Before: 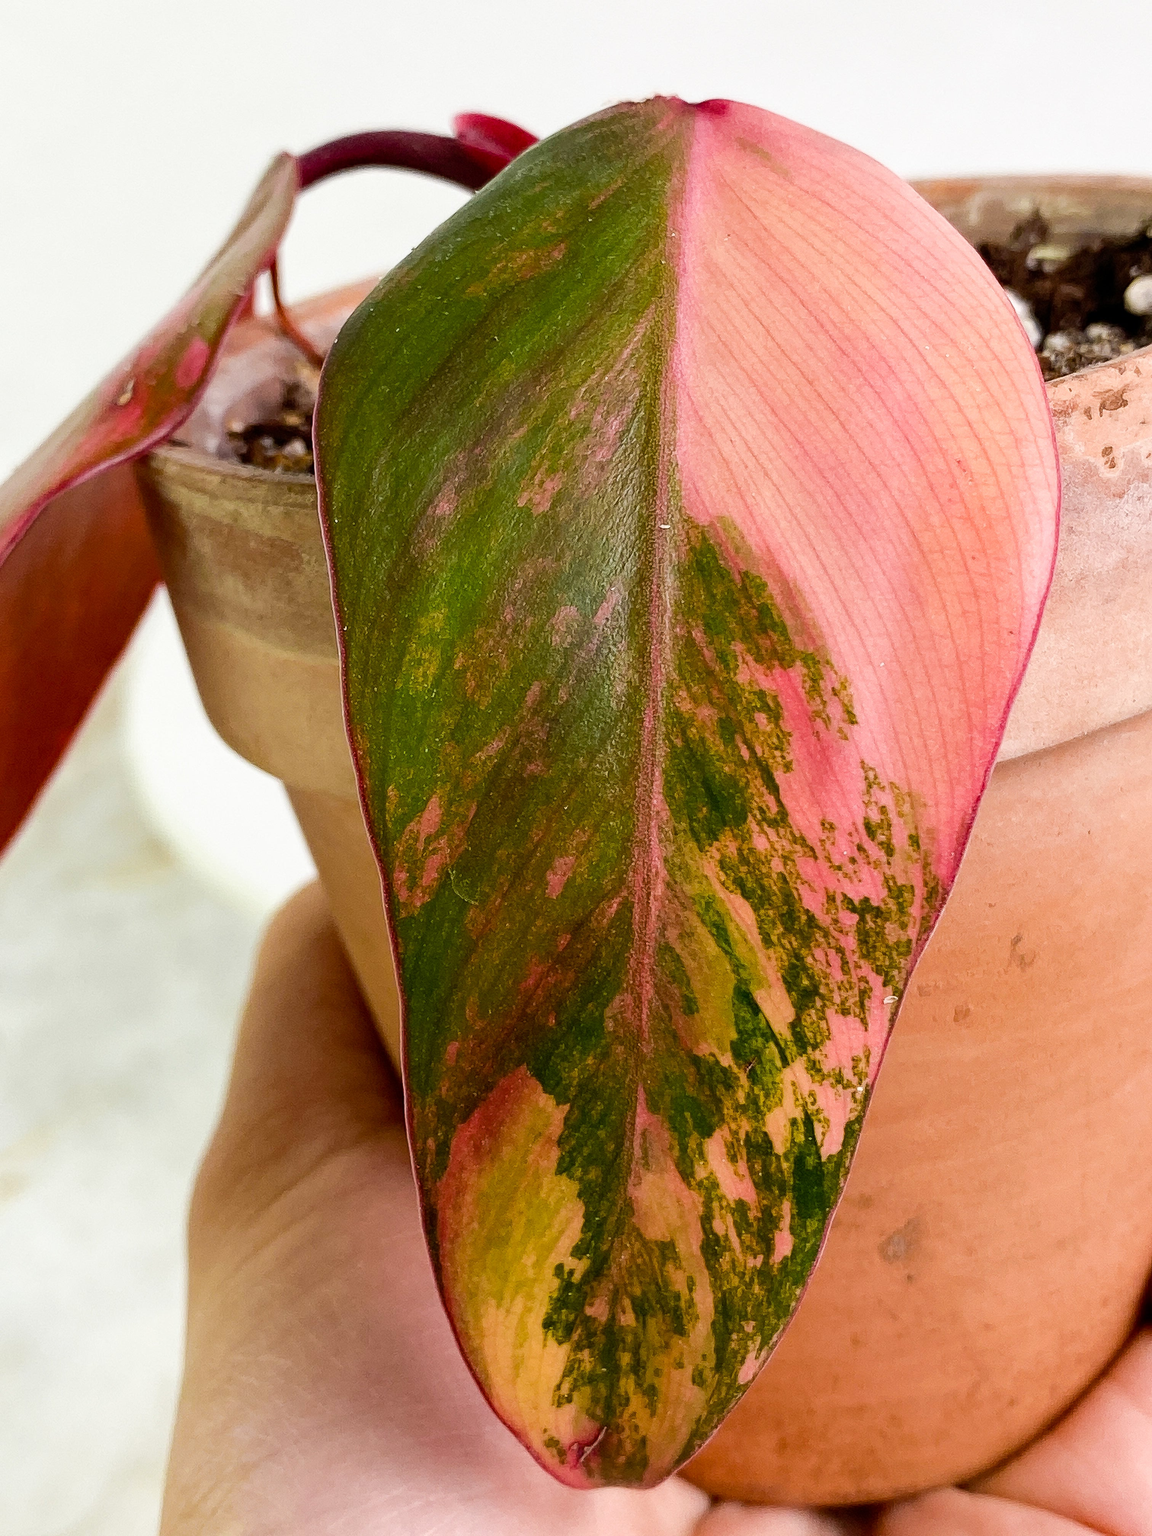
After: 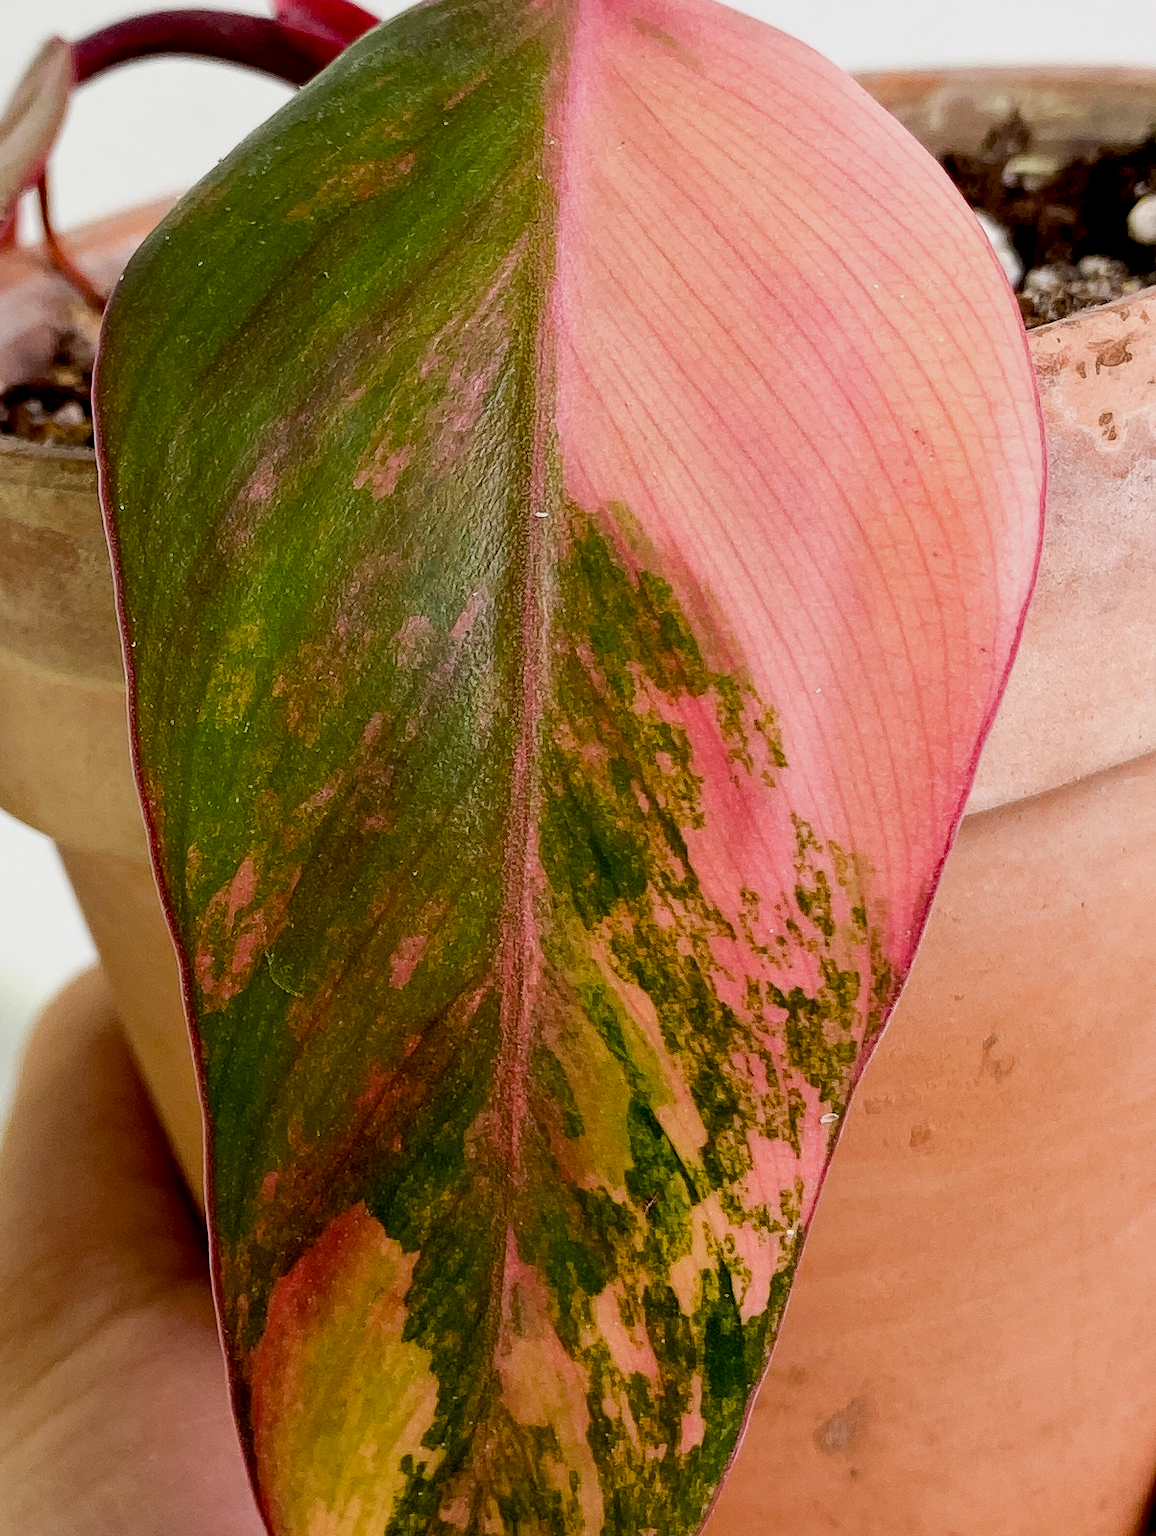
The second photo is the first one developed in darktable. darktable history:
exposure: black level correction 0.006, exposure -0.221 EV, compensate highlight preservation false
crop and rotate: left 20.931%, top 8.045%, right 0.367%, bottom 13.569%
